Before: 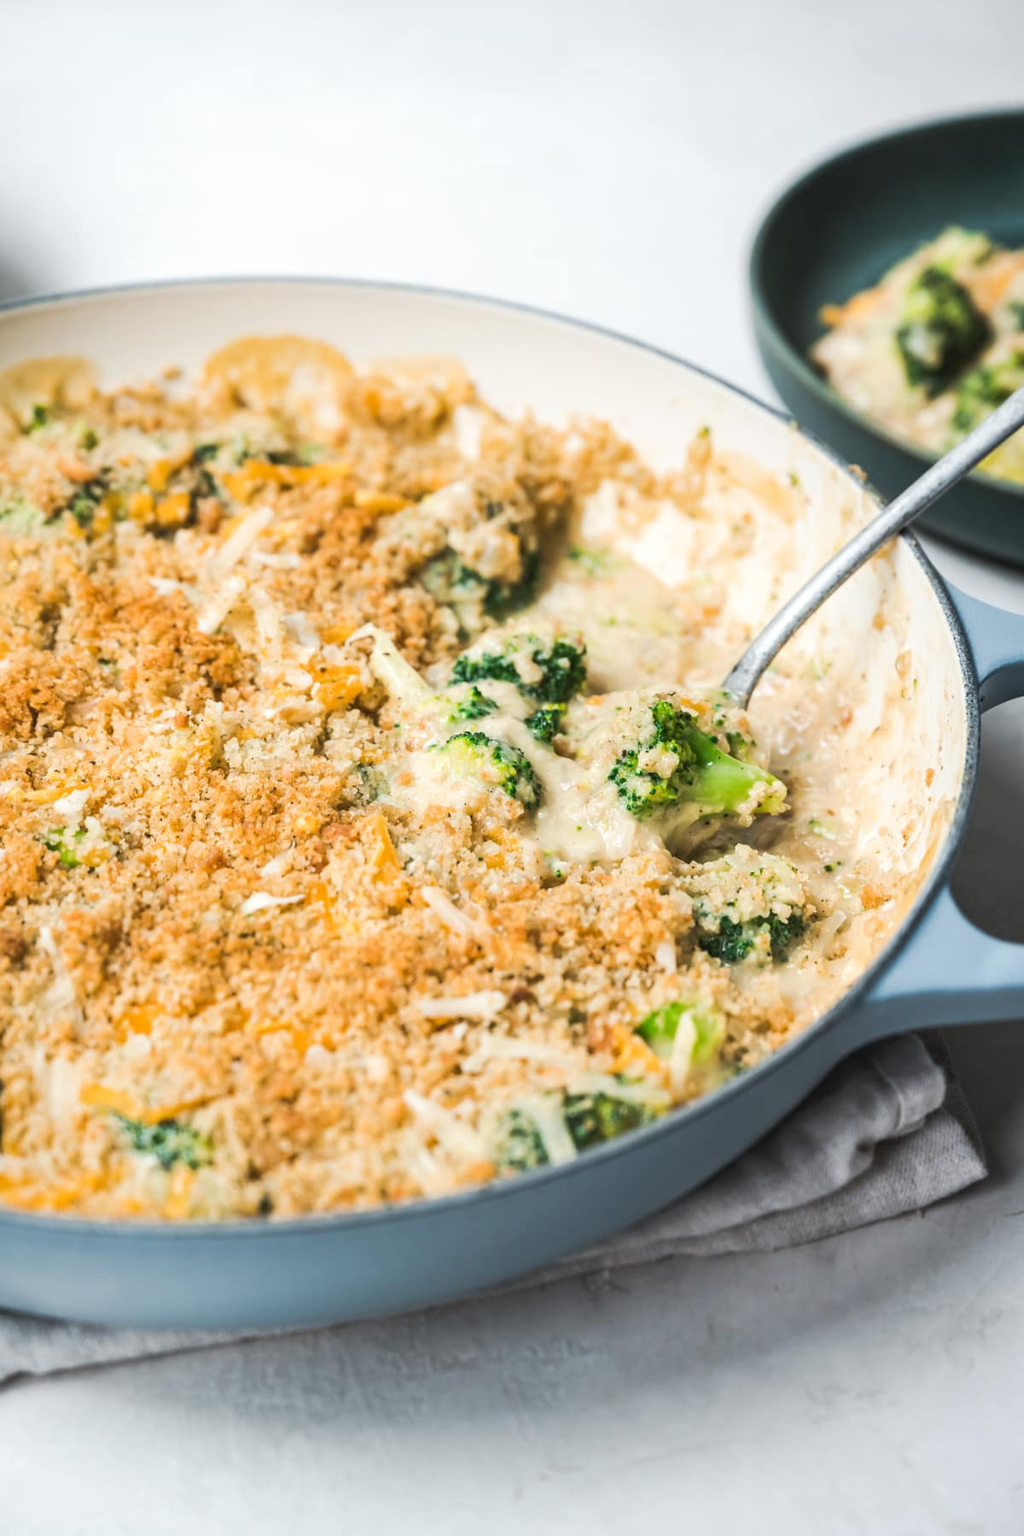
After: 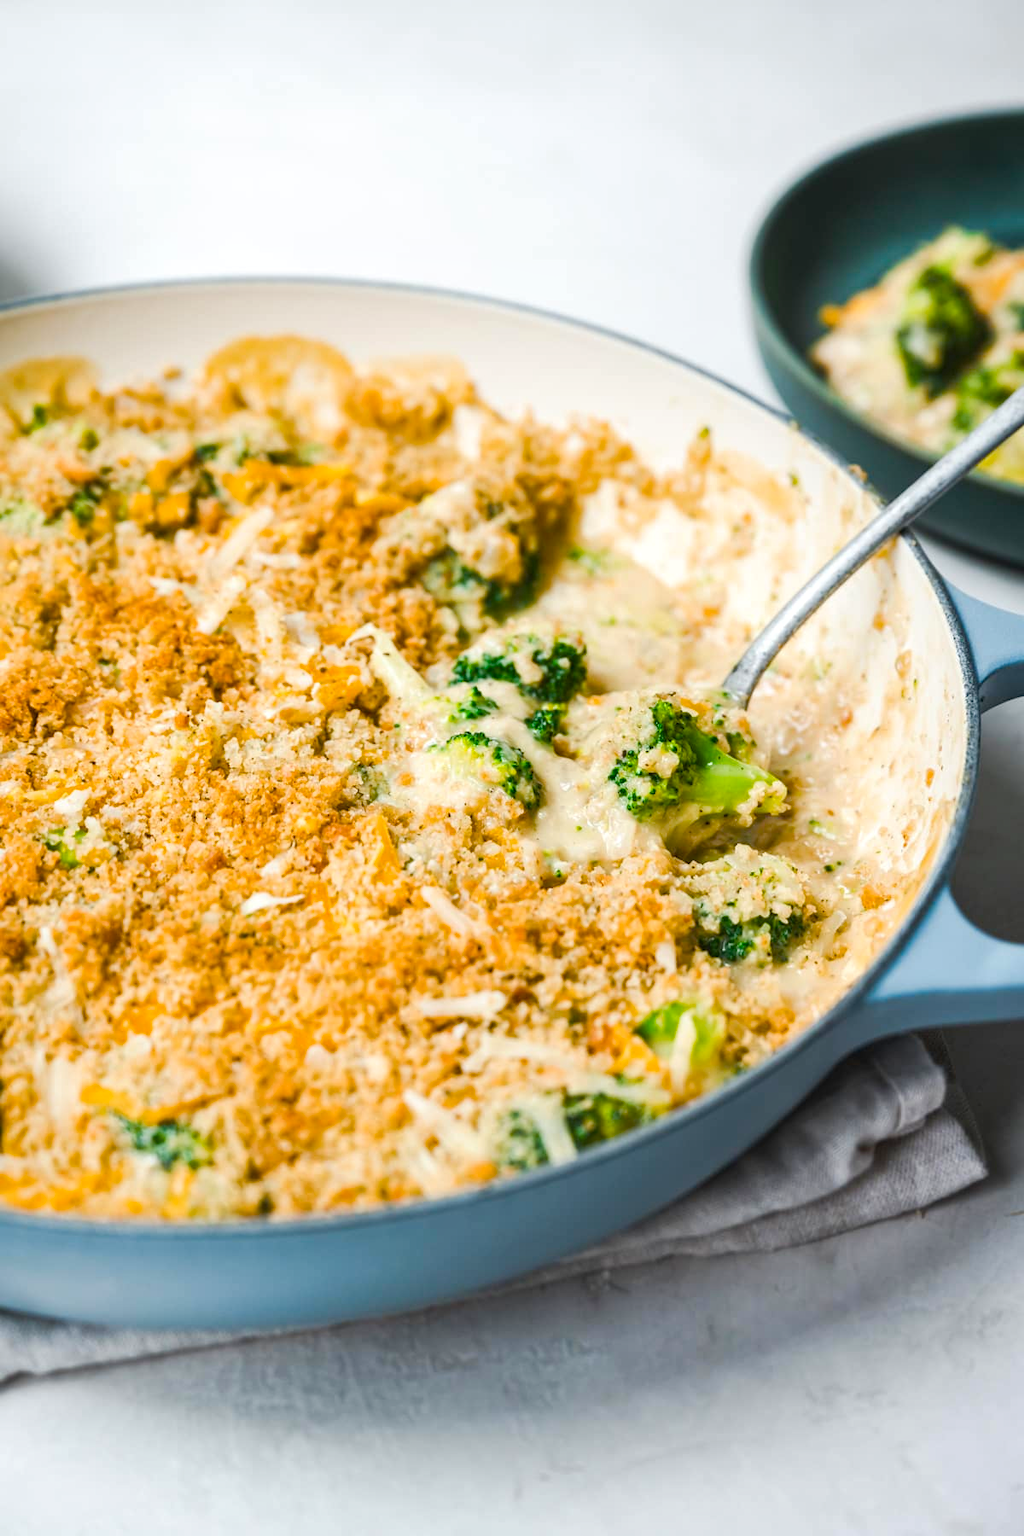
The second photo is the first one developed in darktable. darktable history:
color balance rgb: perceptual saturation grading › global saturation 40.009%, perceptual saturation grading › highlights -24.978%, perceptual saturation grading › mid-tones 34.992%, perceptual saturation grading › shadows 34.894%, global vibrance 6.055%
local contrast: mode bilateral grid, contrast 10, coarseness 25, detail 115%, midtone range 0.2
